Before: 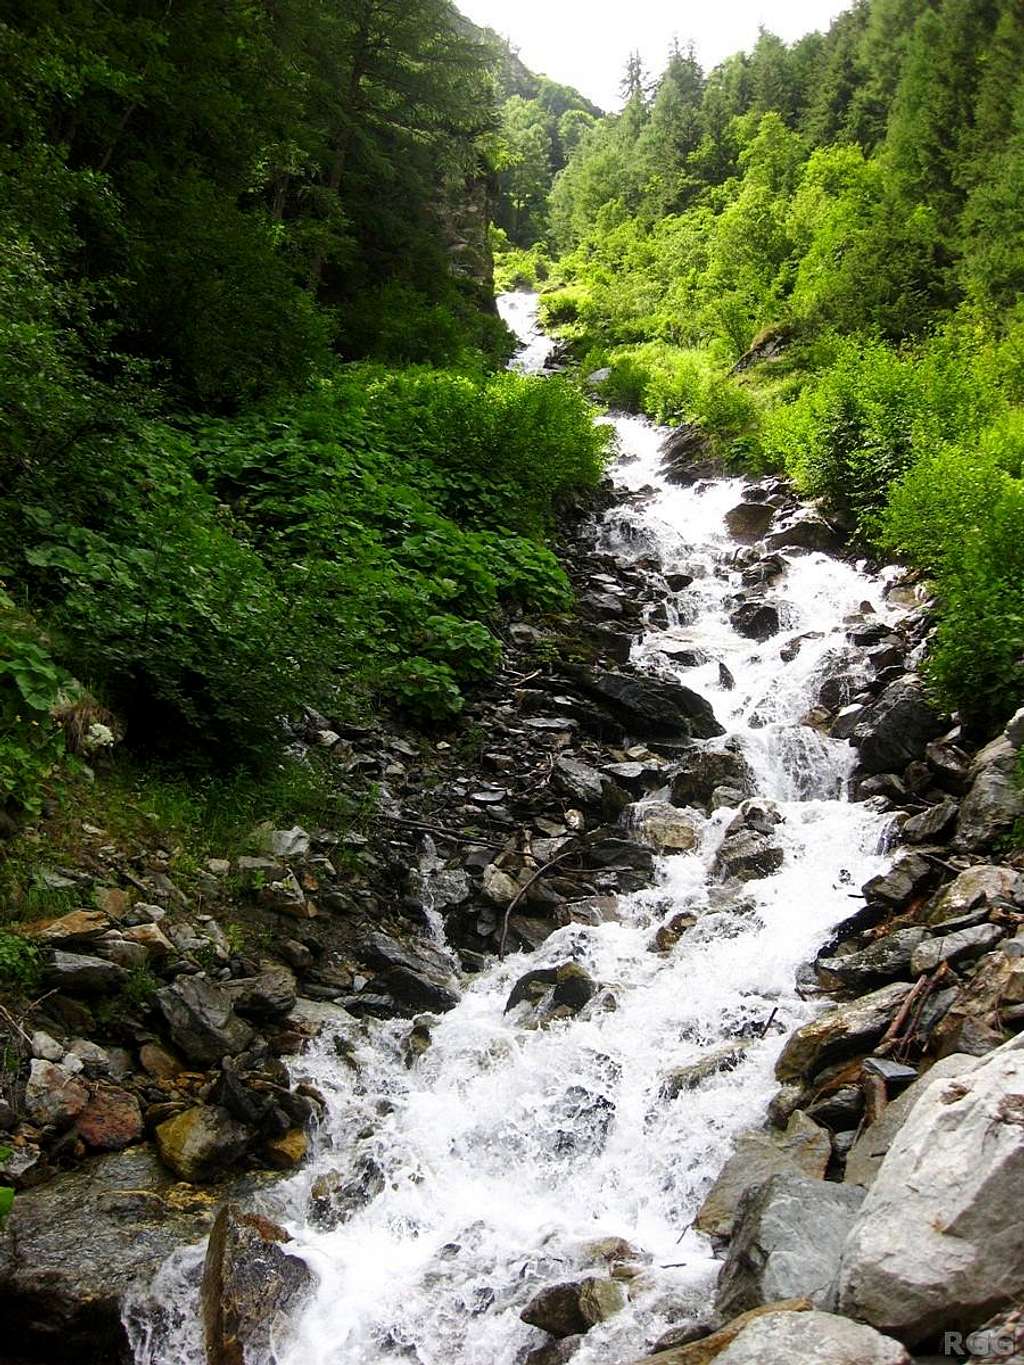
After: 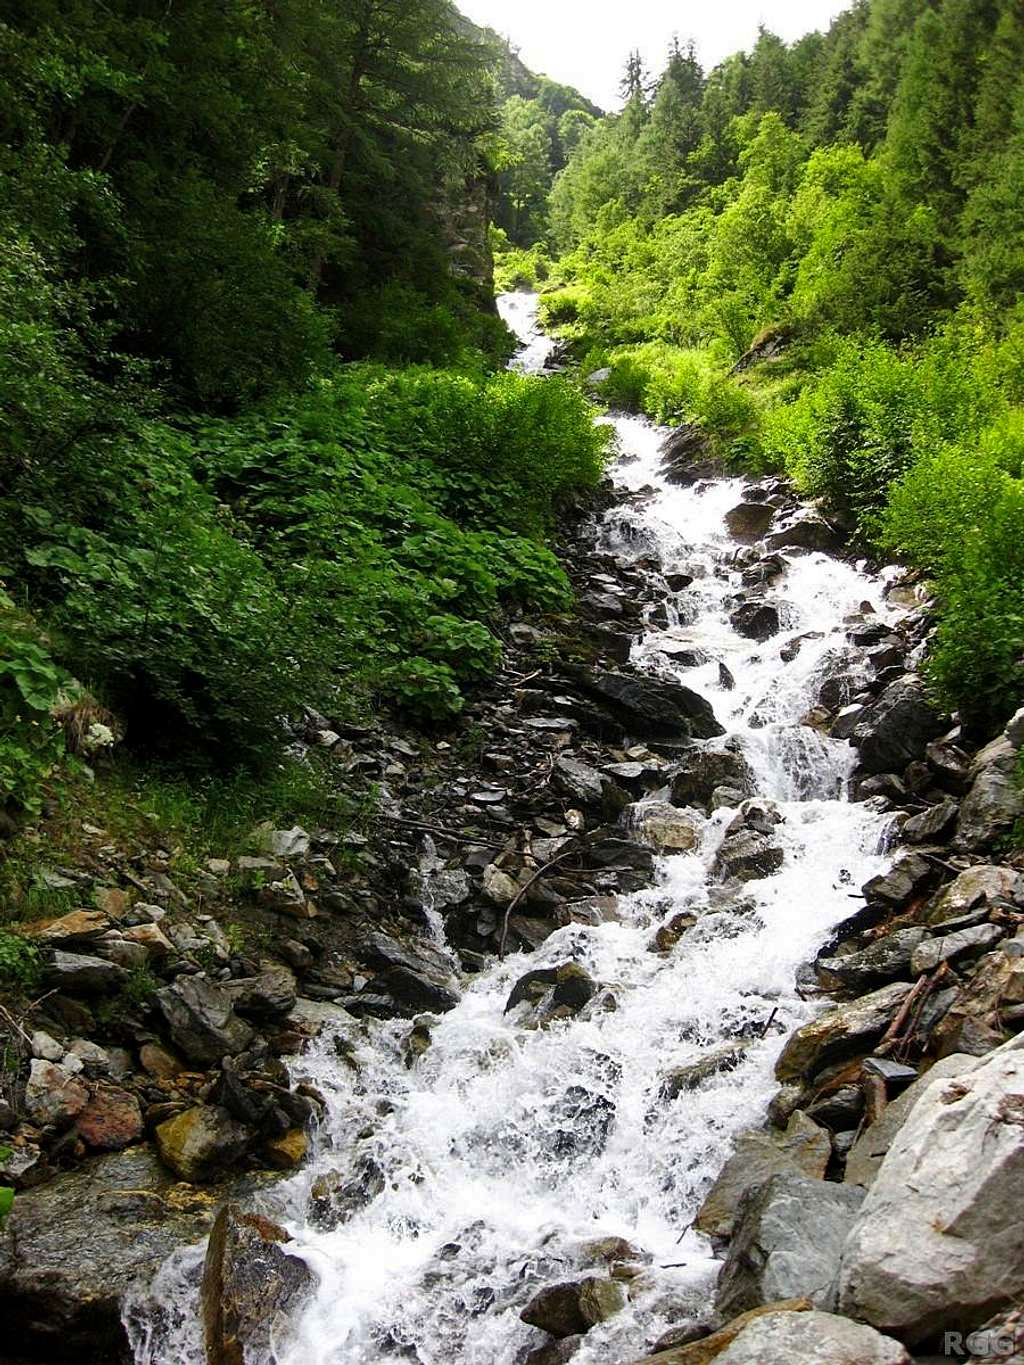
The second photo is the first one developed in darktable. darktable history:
haze removal: compatibility mode true, adaptive false
shadows and highlights: shadows 30.64, highlights -63.03, highlights color adjustment 0.308%, soften with gaussian
